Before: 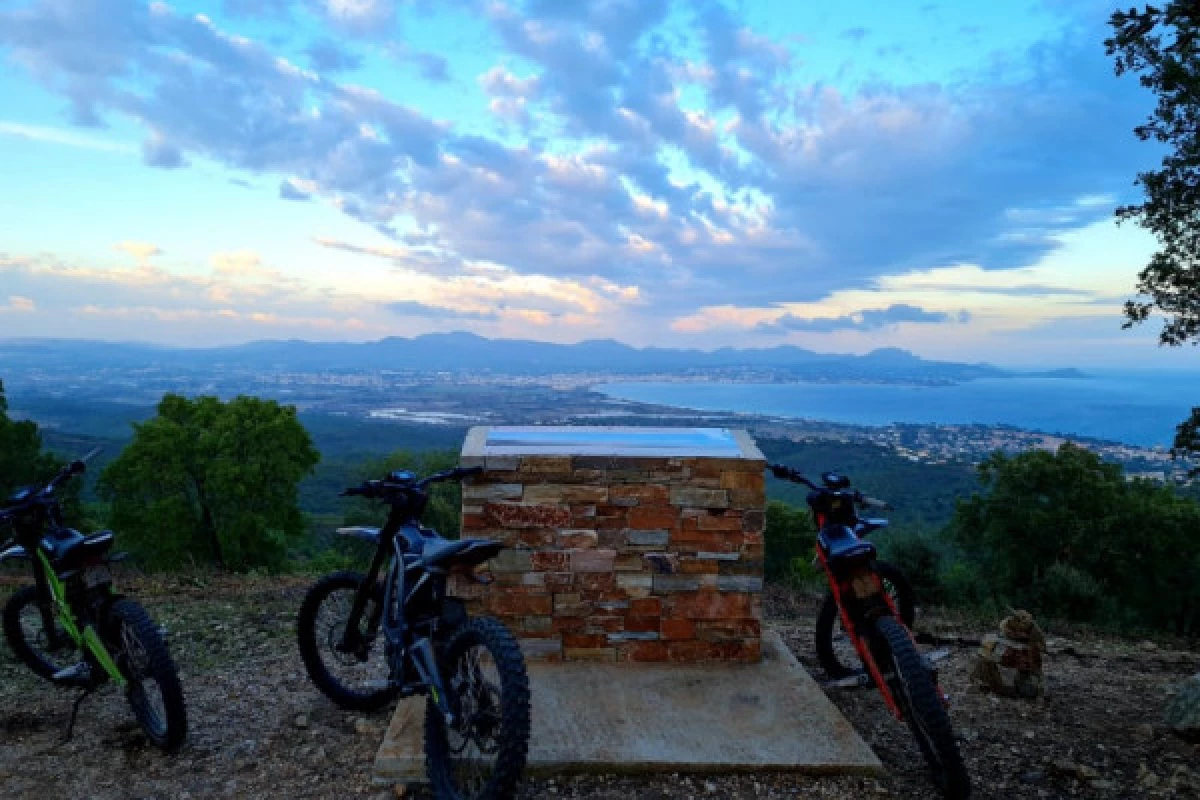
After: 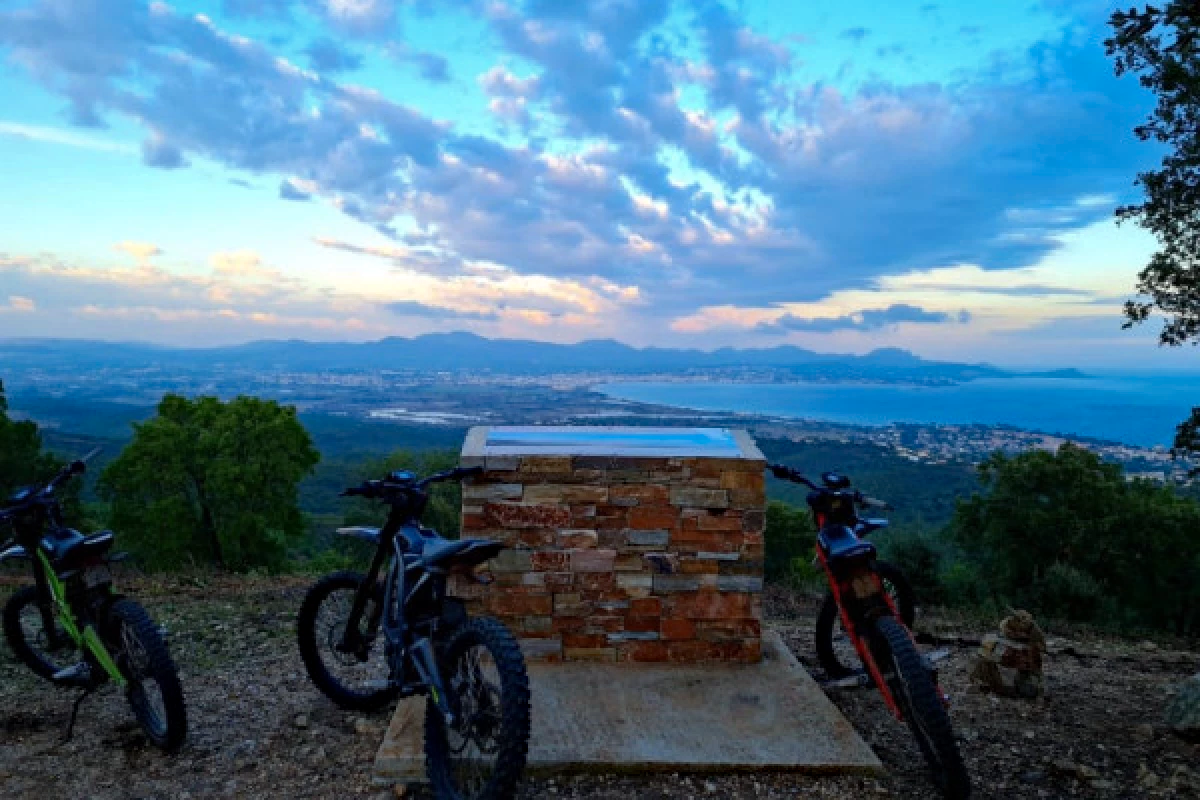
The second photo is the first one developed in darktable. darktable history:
color zones: curves: ch0 [(0, 0.5) (0.143, 0.5) (0.286, 0.5) (0.429, 0.5) (0.571, 0.5) (0.714, 0.476) (0.857, 0.5) (1, 0.5)]; ch2 [(0, 0.5) (0.143, 0.5) (0.286, 0.5) (0.429, 0.5) (0.571, 0.5) (0.714, 0.487) (0.857, 0.5) (1, 0.5)]
haze removal: compatibility mode true, adaptive false
